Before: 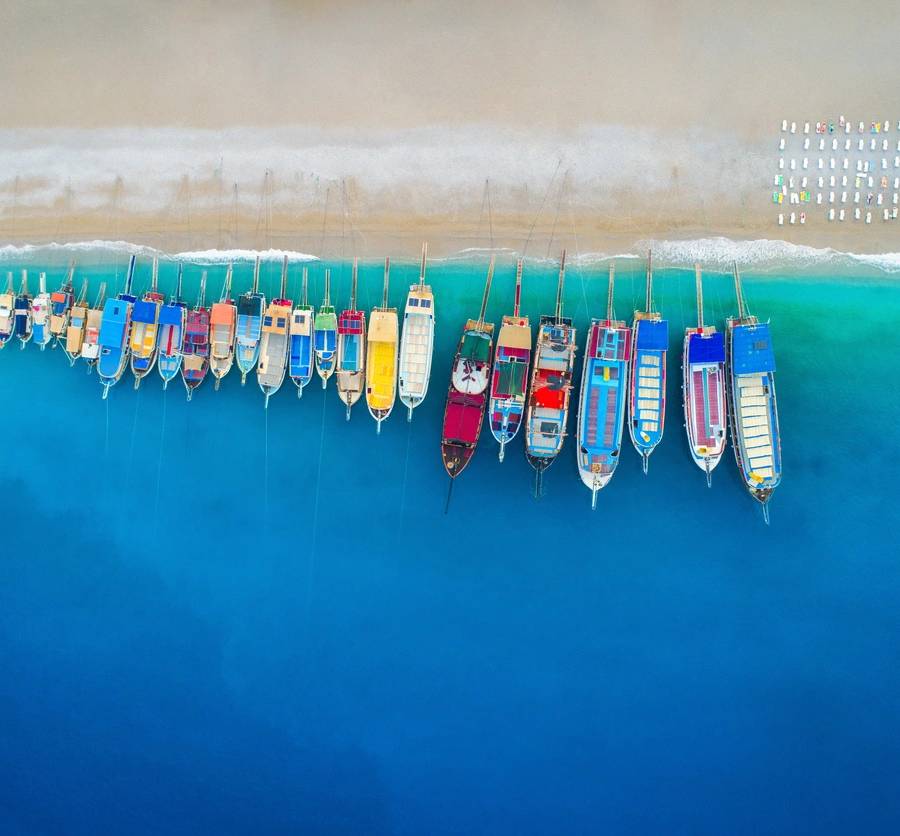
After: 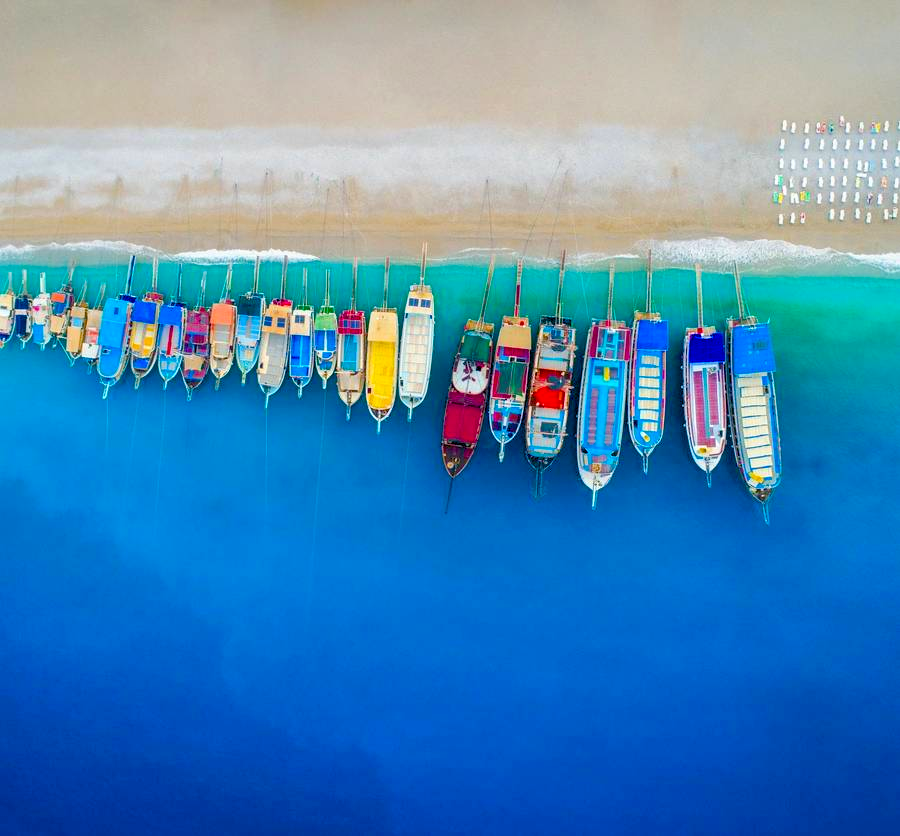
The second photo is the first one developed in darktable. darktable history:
color balance rgb: global offset › luminance -0.836%, linear chroma grading › global chroma 14.646%, perceptual saturation grading › global saturation 20%, perceptual saturation grading › highlights -25.504%, perceptual saturation grading › shadows 24.062%, global vibrance 20%
